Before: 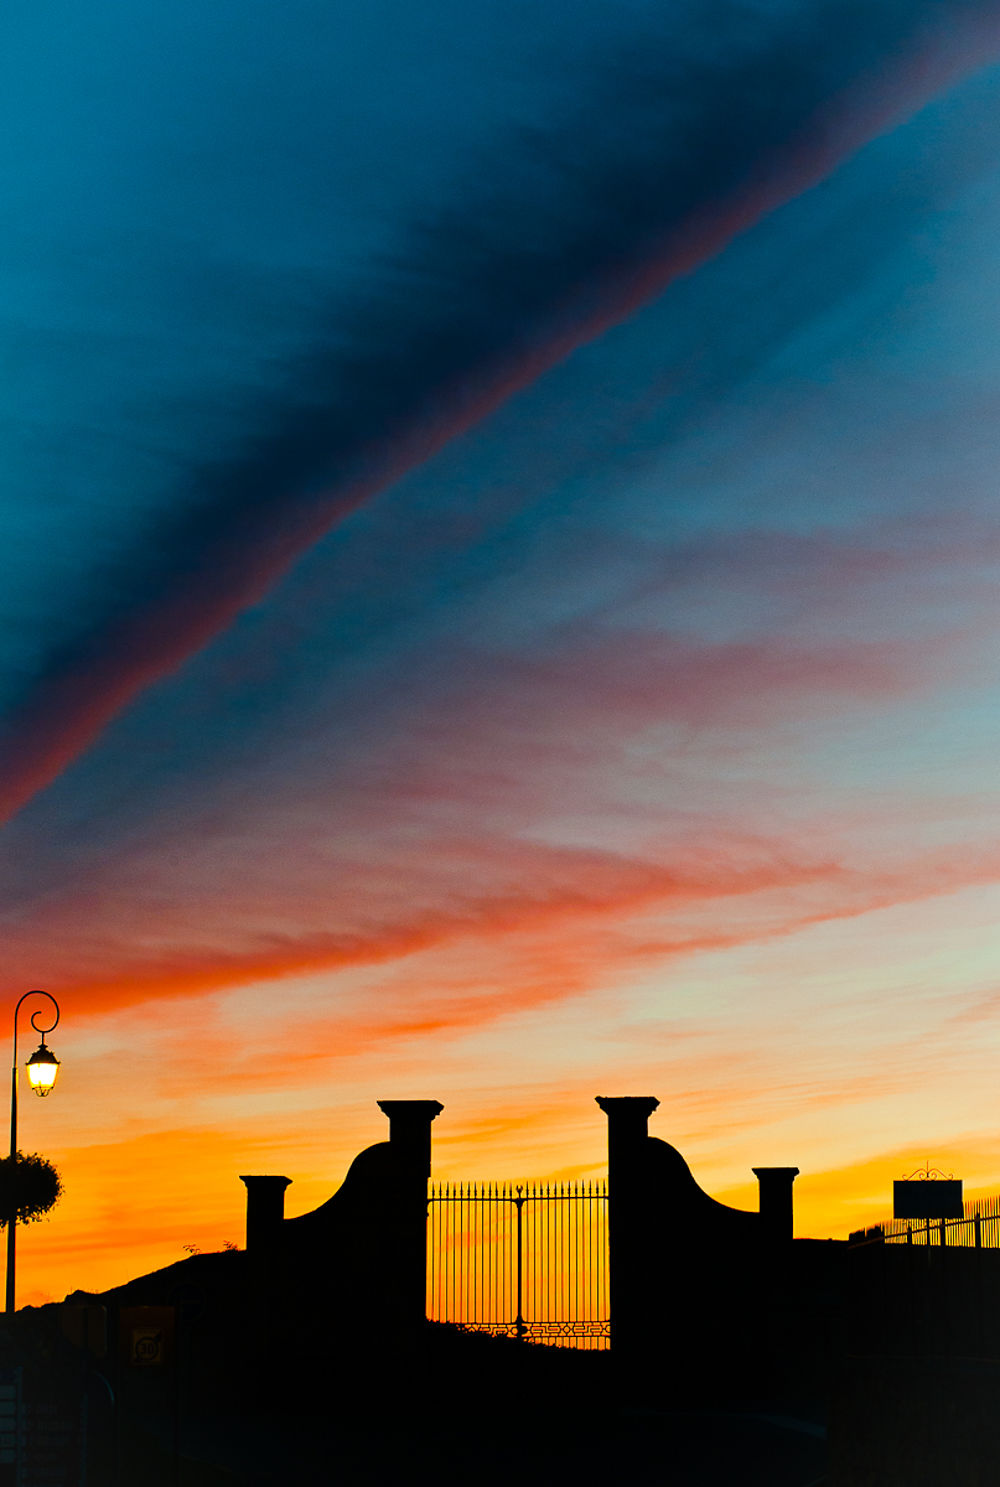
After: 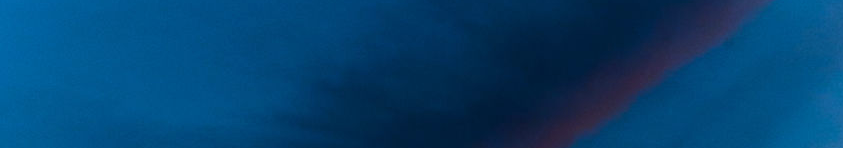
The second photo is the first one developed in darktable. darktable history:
crop and rotate: left 9.644%, top 9.491%, right 6.021%, bottom 80.509%
white balance: red 0.948, green 1.02, blue 1.176
